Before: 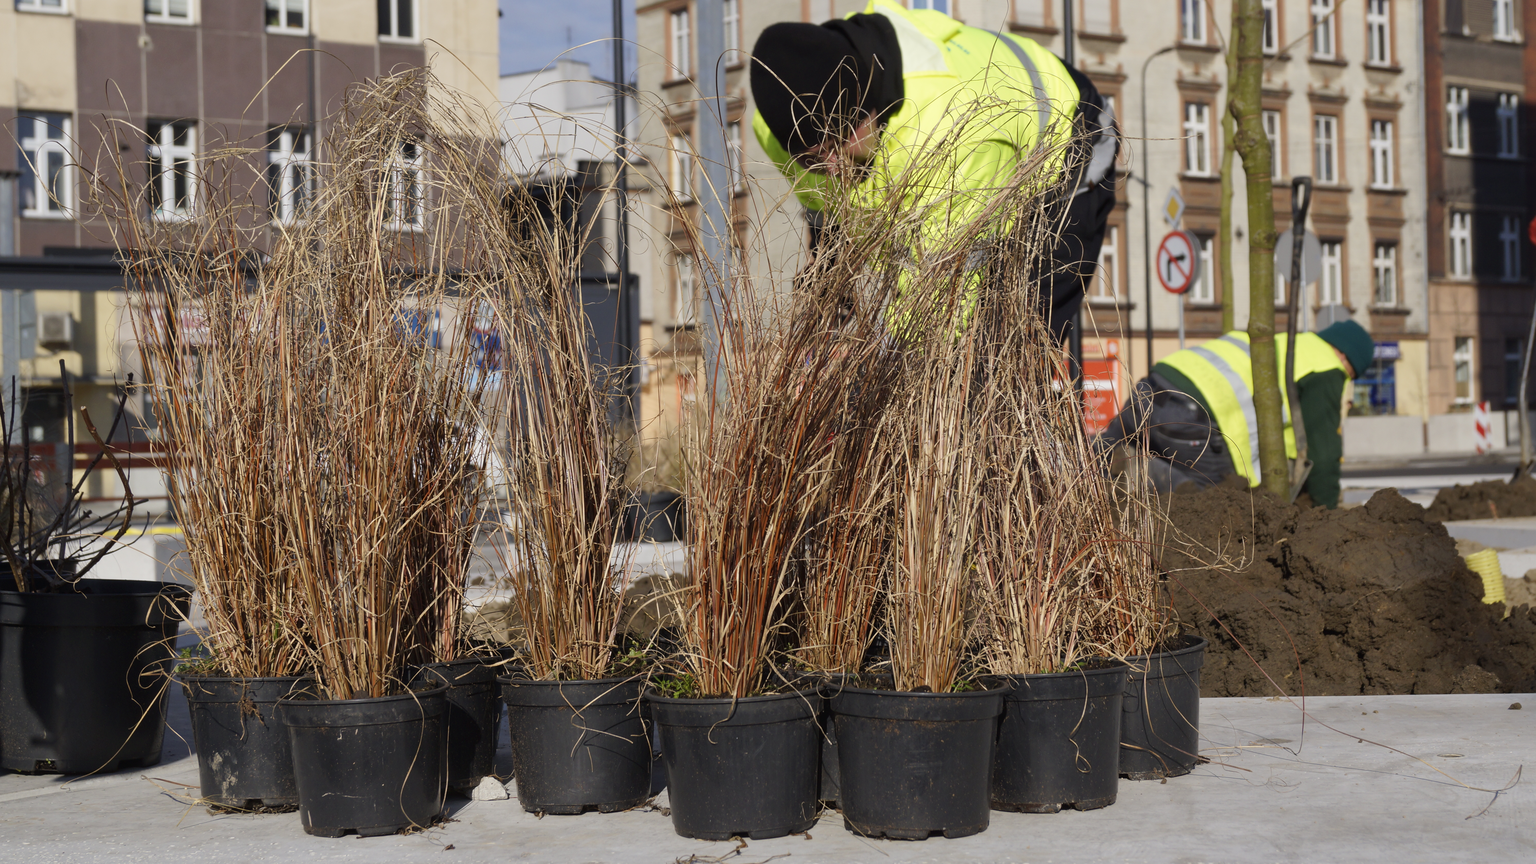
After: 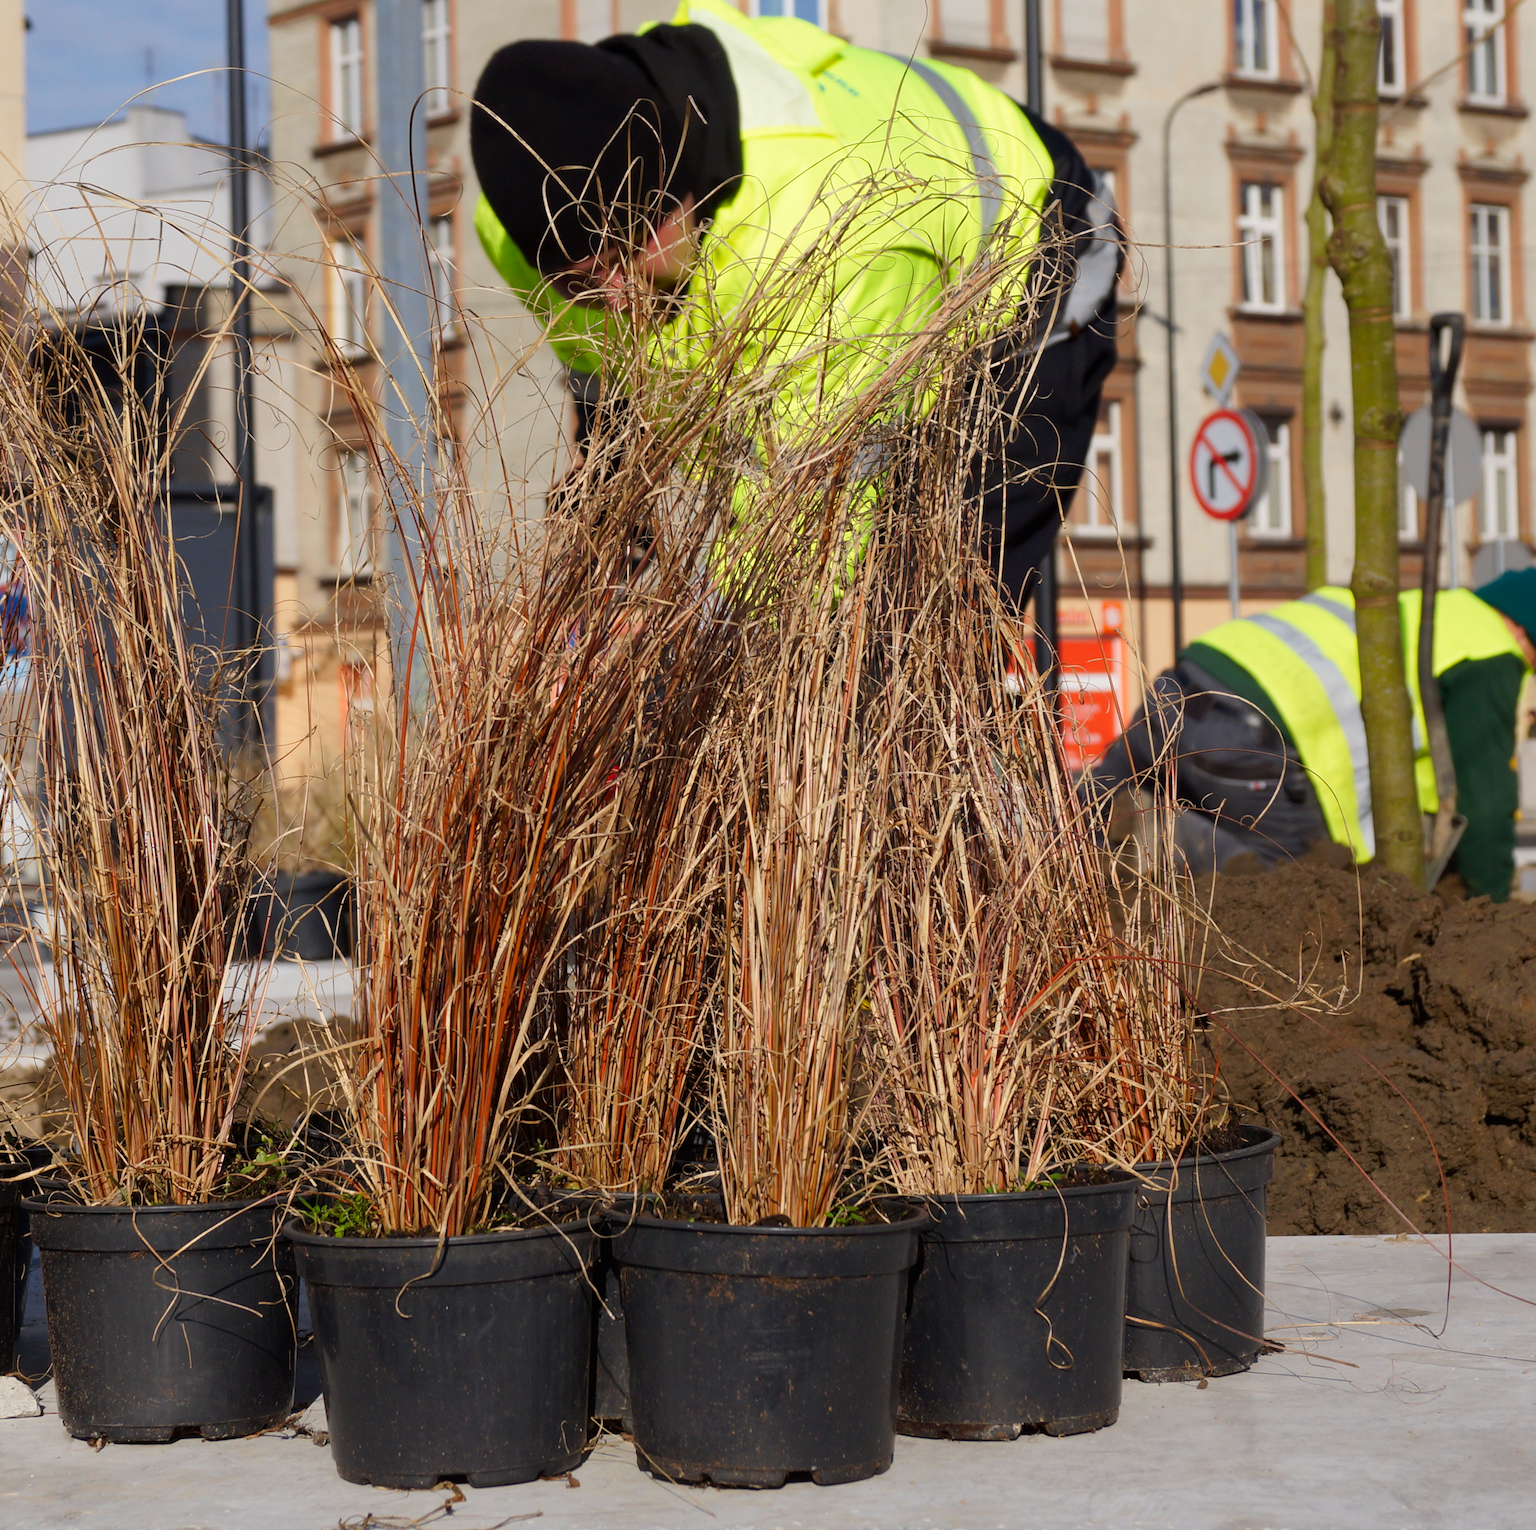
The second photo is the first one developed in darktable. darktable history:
crop: left 31.575%, top 0.022%, right 11.898%
contrast brightness saturation: contrast 0.036, saturation 0.151
